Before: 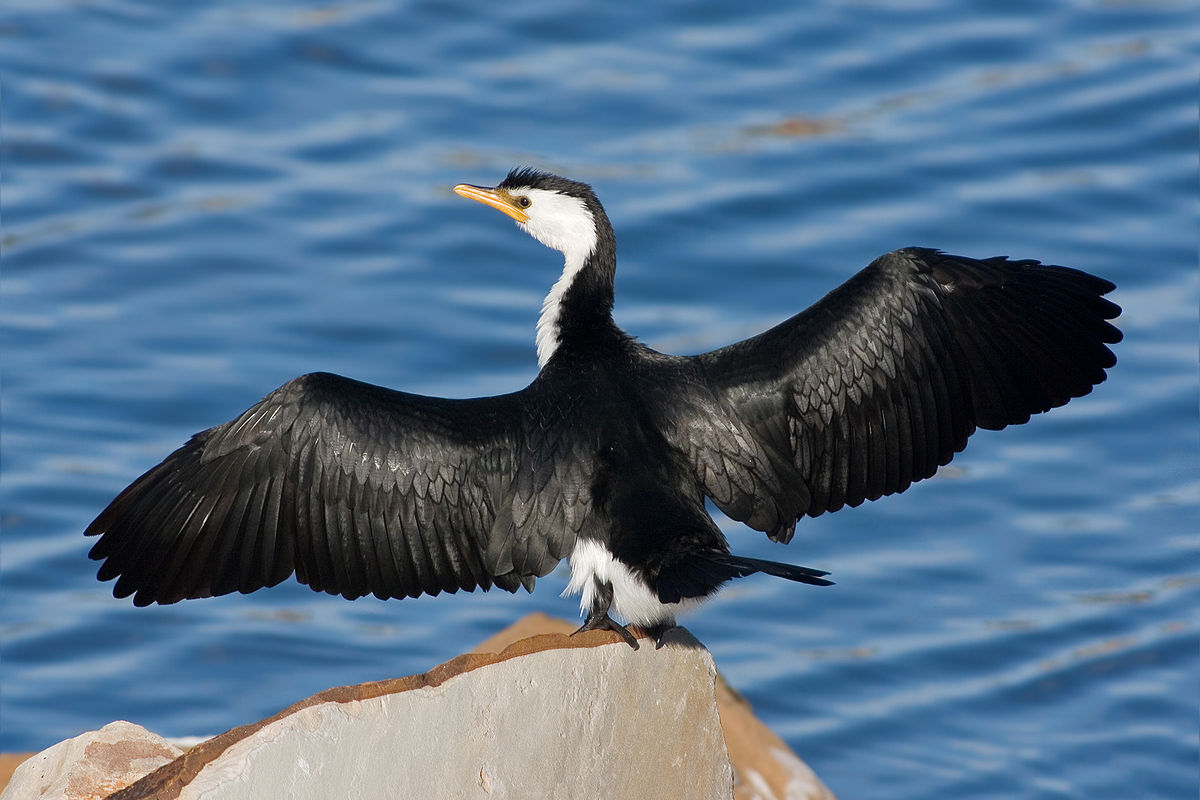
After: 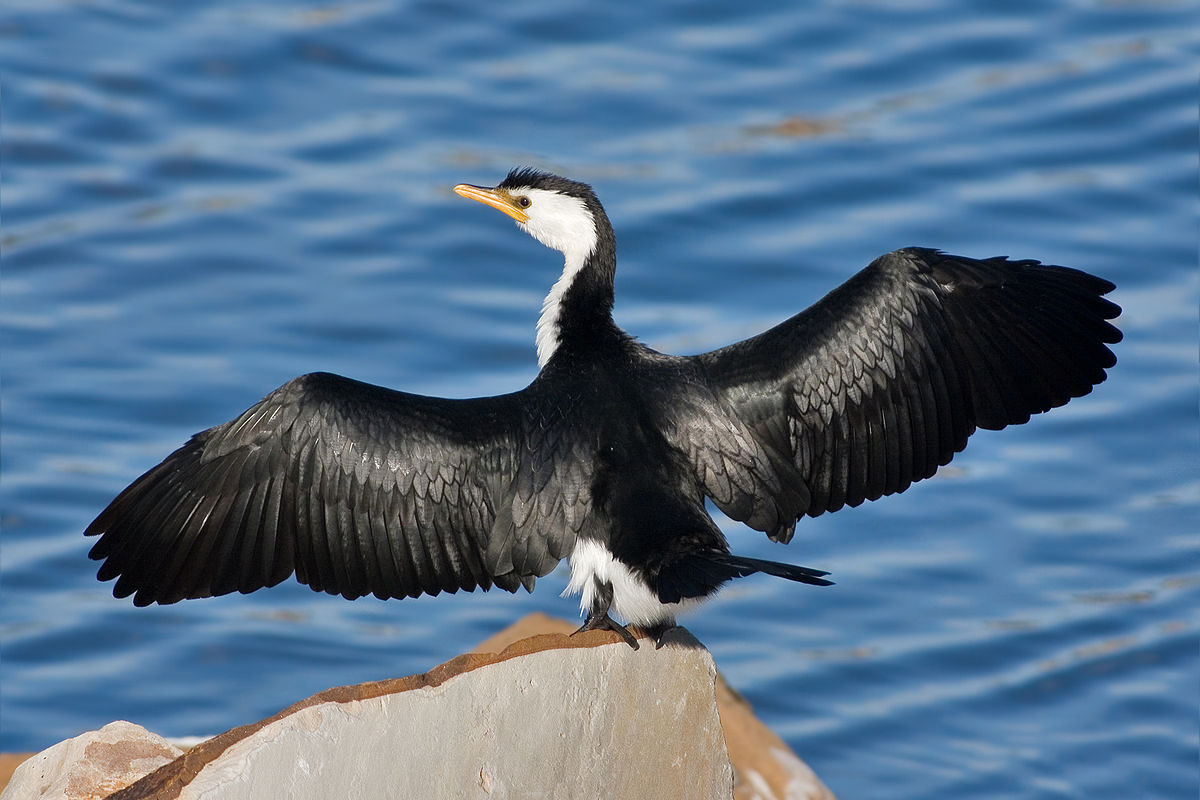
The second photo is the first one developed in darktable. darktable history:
shadows and highlights: shadows 60.91, soften with gaussian
